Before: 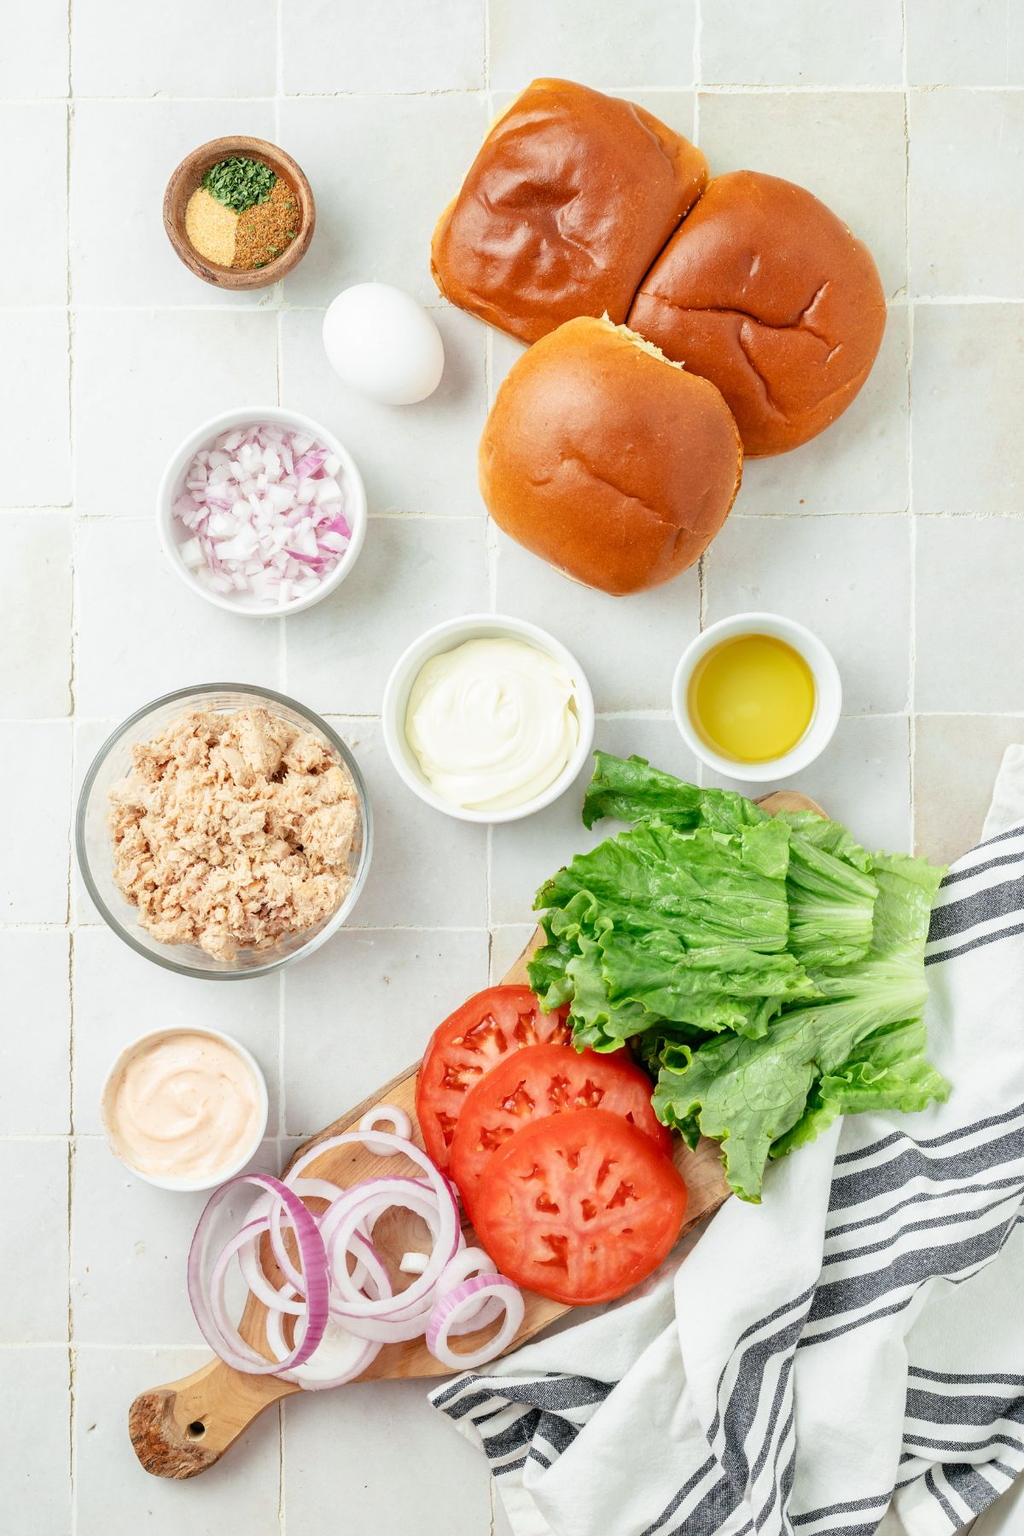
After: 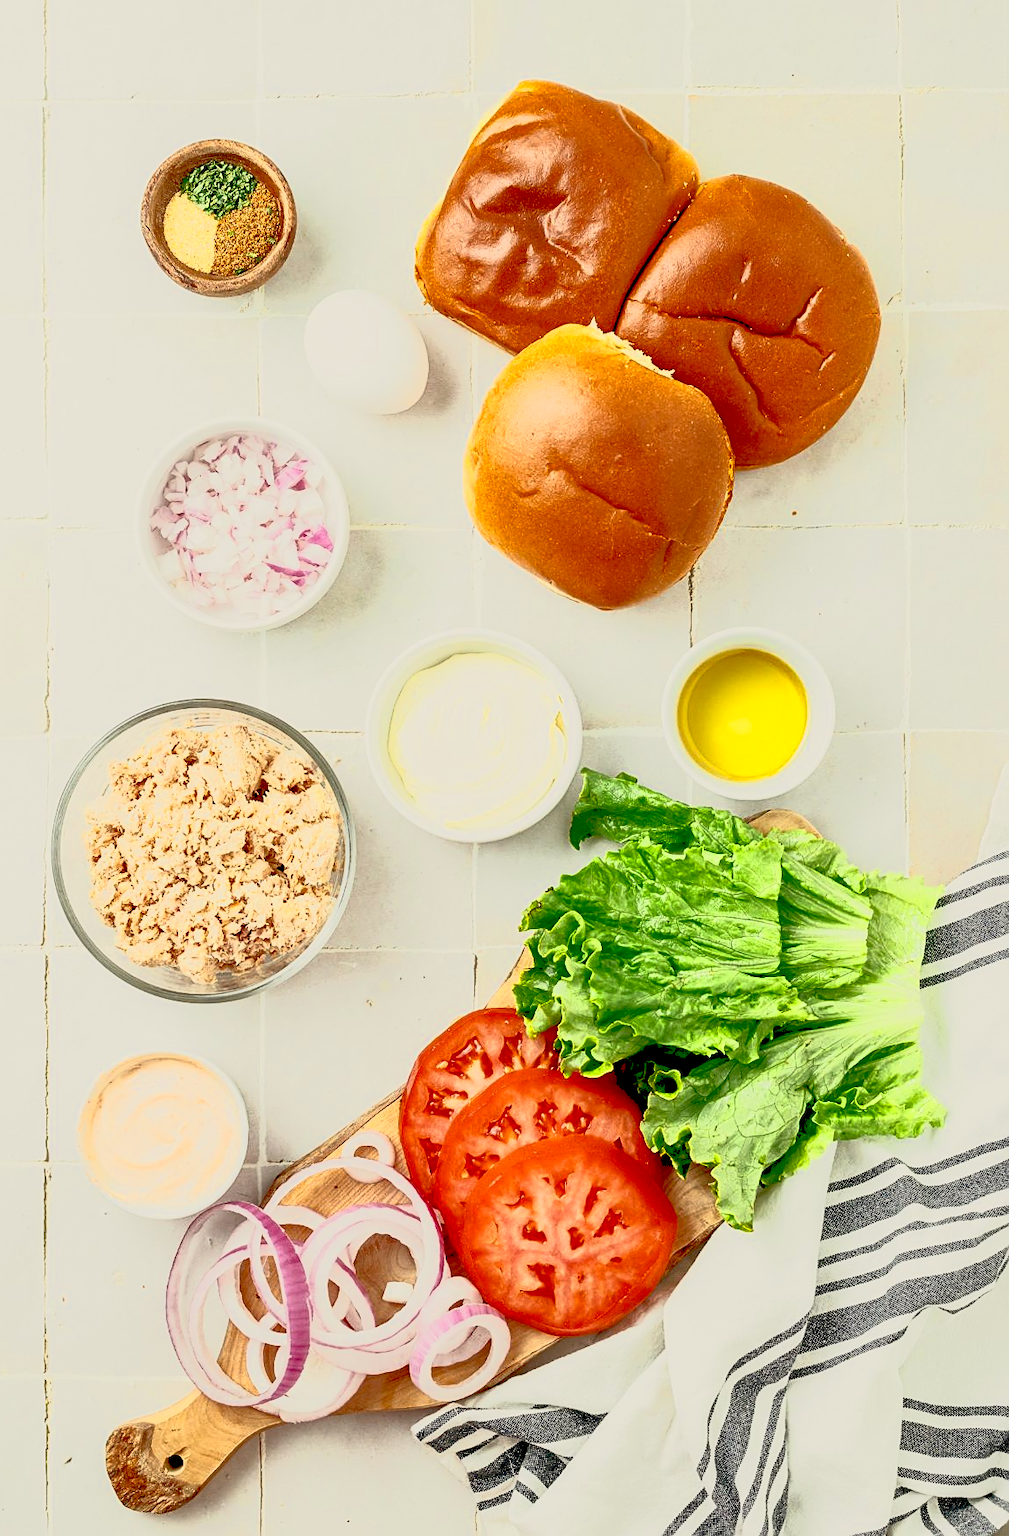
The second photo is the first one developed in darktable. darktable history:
color balance: lift [1.005, 1.002, 0.998, 0.998], gamma [1, 1.021, 1.02, 0.979], gain [0.923, 1.066, 1.056, 0.934]
tone equalizer: on, module defaults
sharpen: on, module defaults
base curve: curves: ch0 [(0, 0) (0.841, 0.609) (1, 1)]
exposure: black level correction 0.035, exposure 0.9 EV, compensate highlight preservation false
crop and rotate: left 2.536%, right 1.107%, bottom 2.246%
tone curve: curves: ch0 [(0, 0.148) (0.191, 0.225) (0.39, 0.373) (0.669, 0.716) (0.847, 0.818) (1, 0.839)]
